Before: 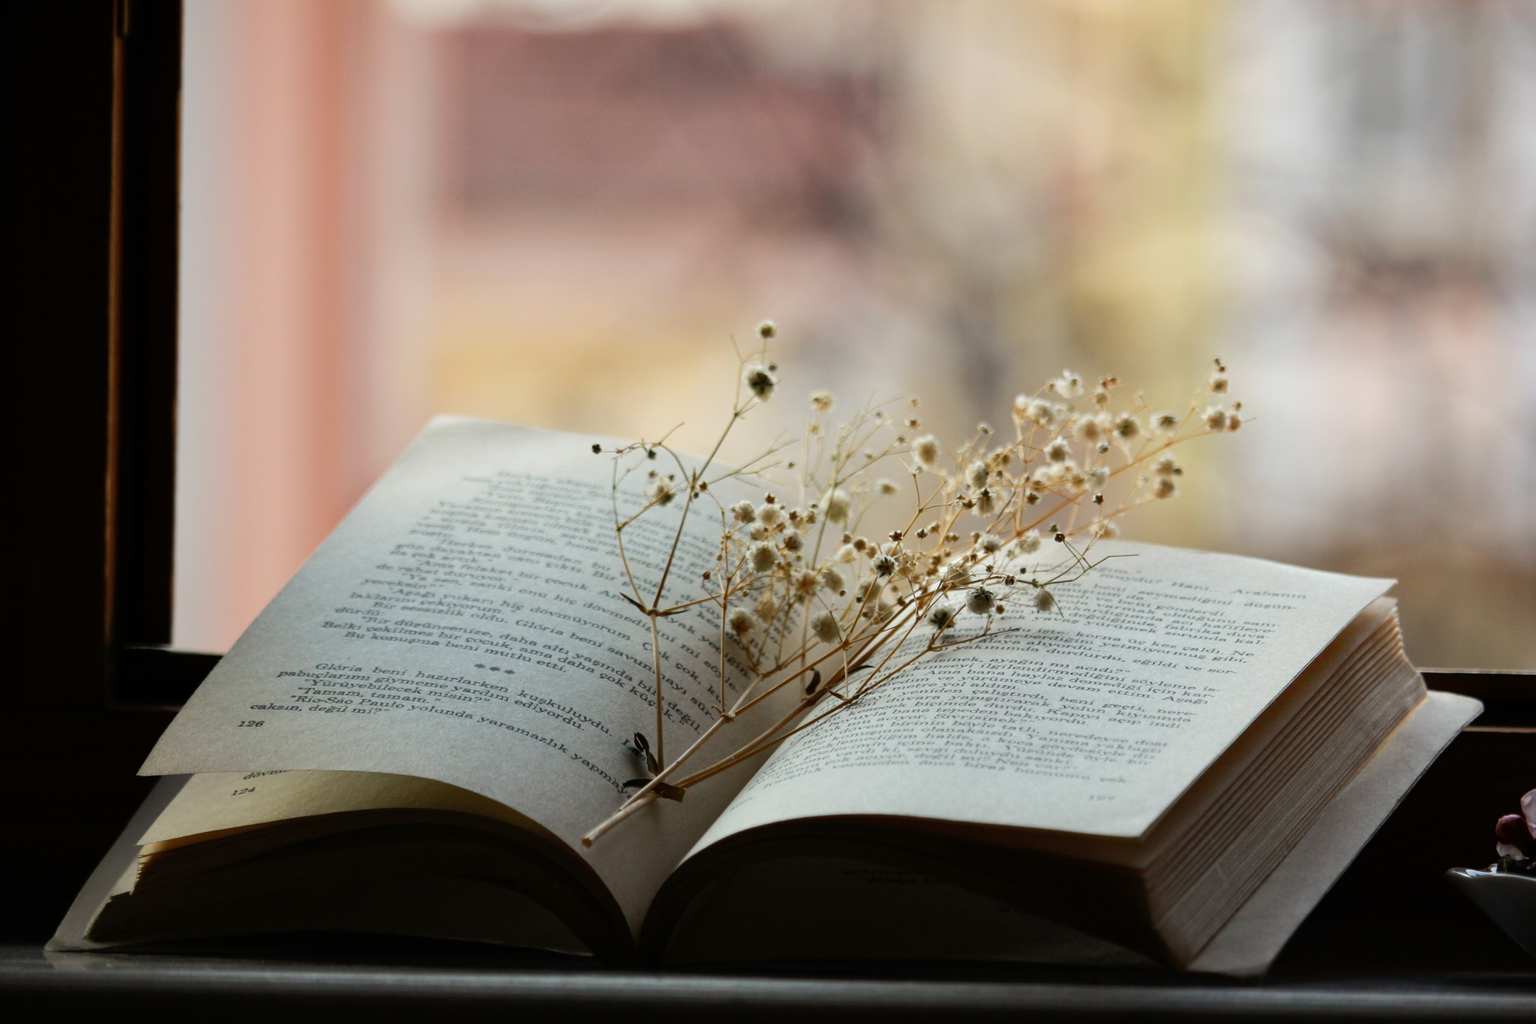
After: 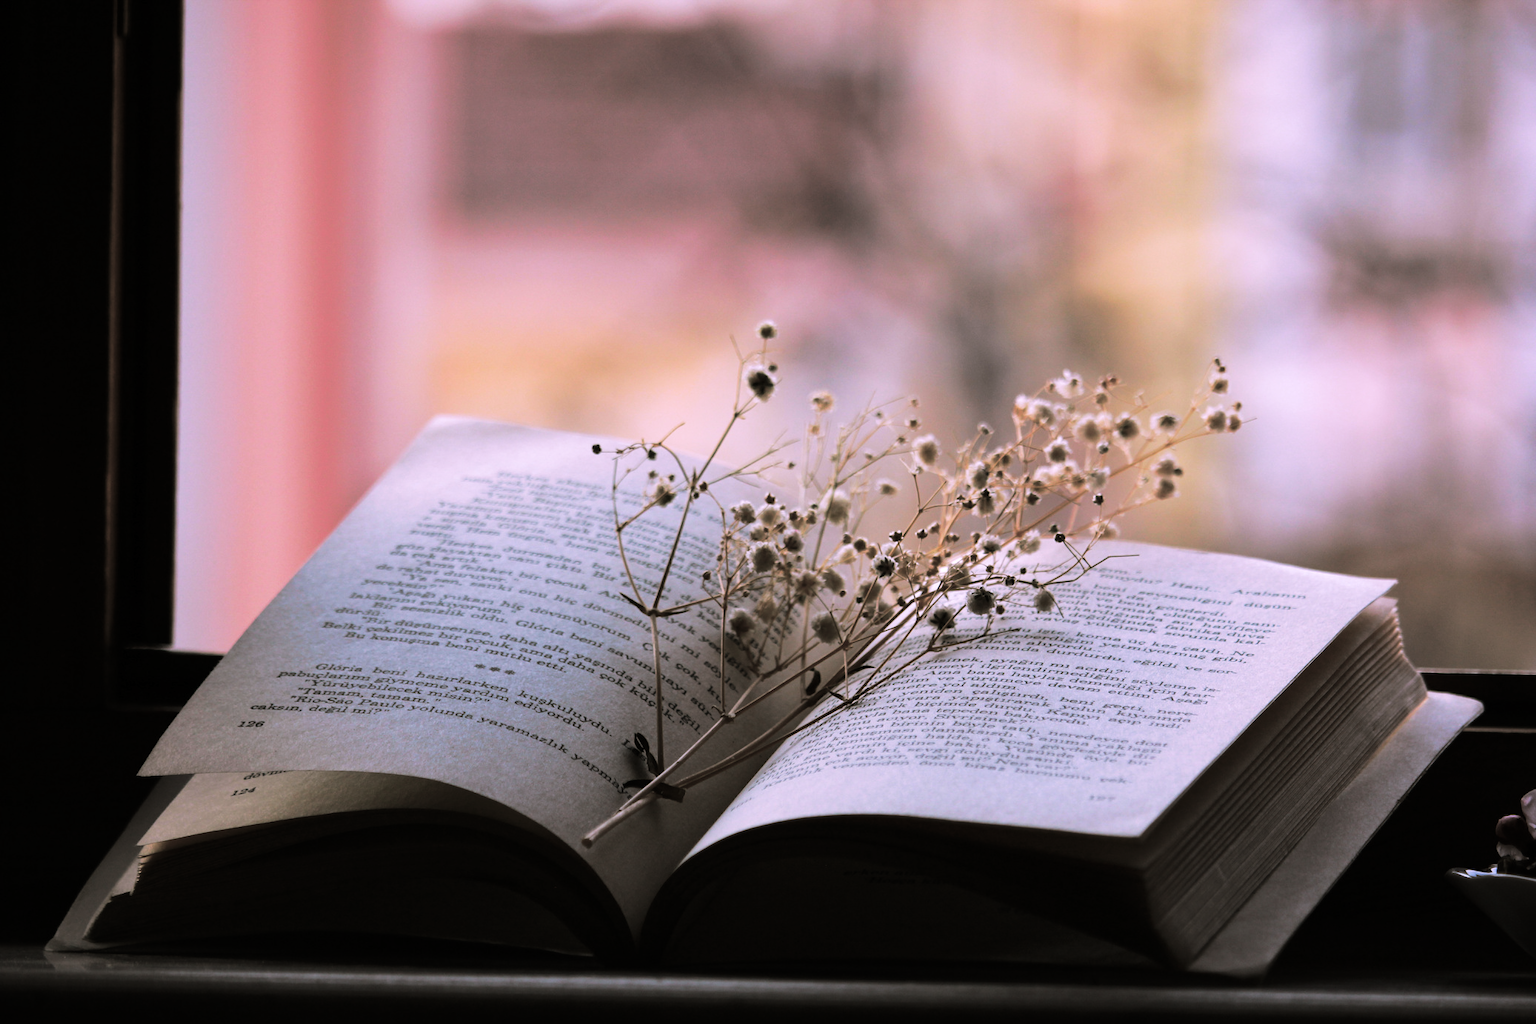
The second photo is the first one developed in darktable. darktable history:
color correction: highlights a* 15.46, highlights b* -20.56
split-toning: shadows › hue 46.8°, shadows › saturation 0.17, highlights › hue 316.8°, highlights › saturation 0.27, balance -51.82
tone curve: curves: ch0 [(0, 0) (0.003, 0.004) (0.011, 0.009) (0.025, 0.017) (0.044, 0.029) (0.069, 0.04) (0.1, 0.051) (0.136, 0.07) (0.177, 0.095) (0.224, 0.131) (0.277, 0.179) (0.335, 0.237) (0.399, 0.302) (0.468, 0.386) (0.543, 0.471) (0.623, 0.576) (0.709, 0.699) (0.801, 0.817) (0.898, 0.917) (1, 1)], preserve colors none
